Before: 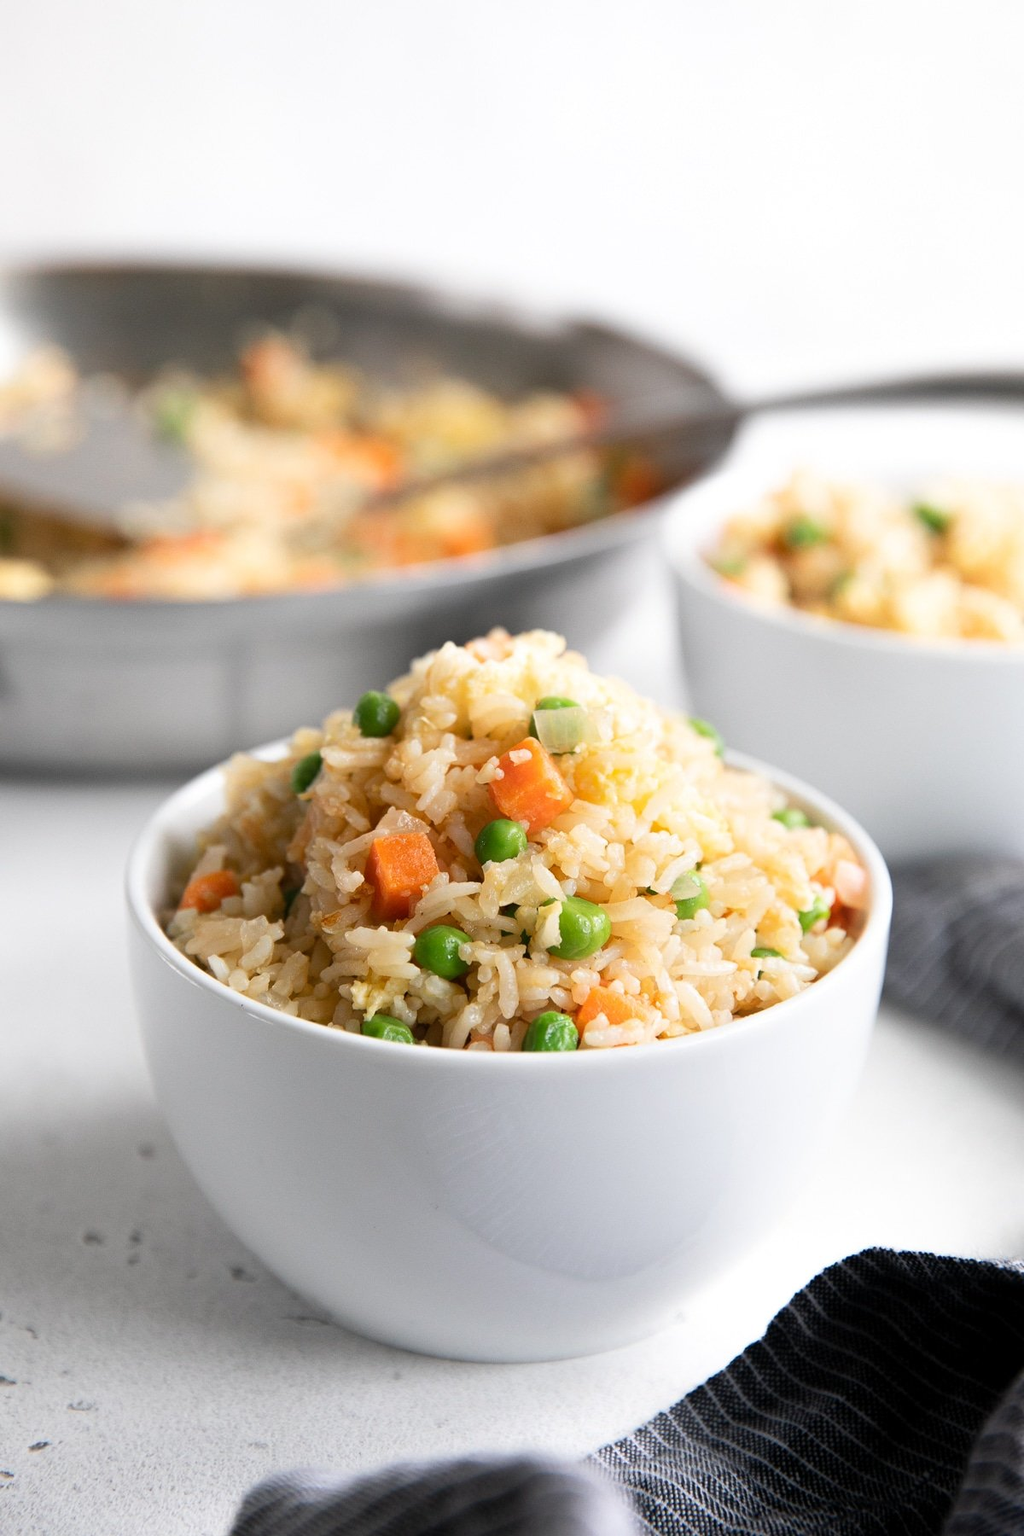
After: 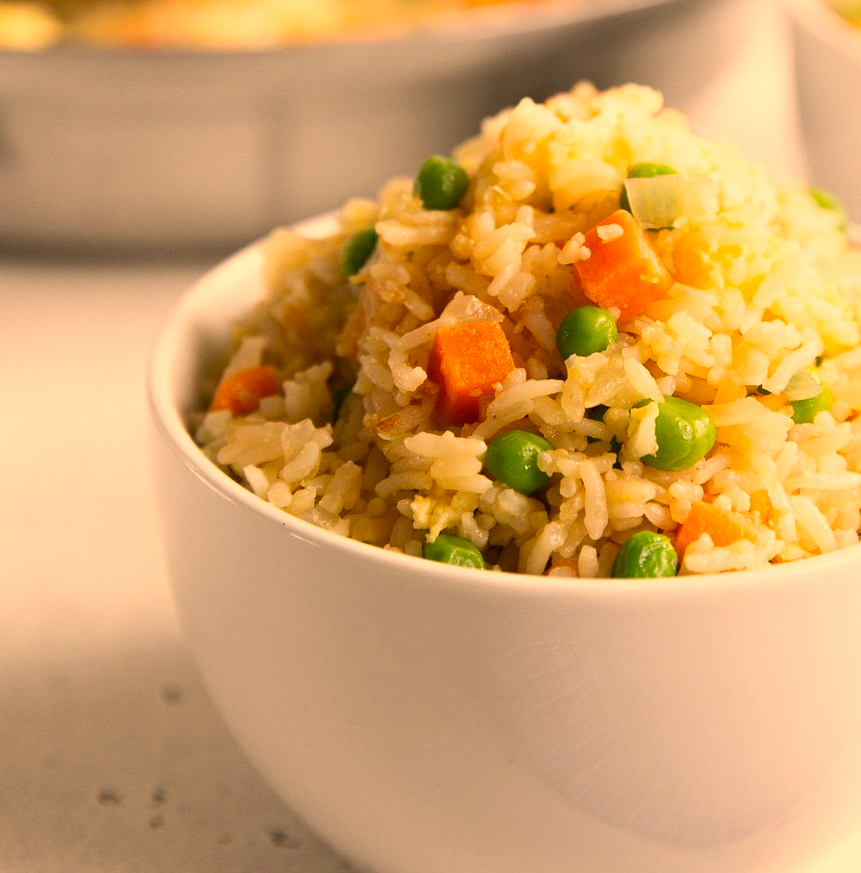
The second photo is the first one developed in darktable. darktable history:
crop: top 36.341%, right 28.191%, bottom 15.154%
color correction: highlights a* 18.23, highlights b* 35.94, shadows a* 1.45, shadows b* 6.51, saturation 1.03
